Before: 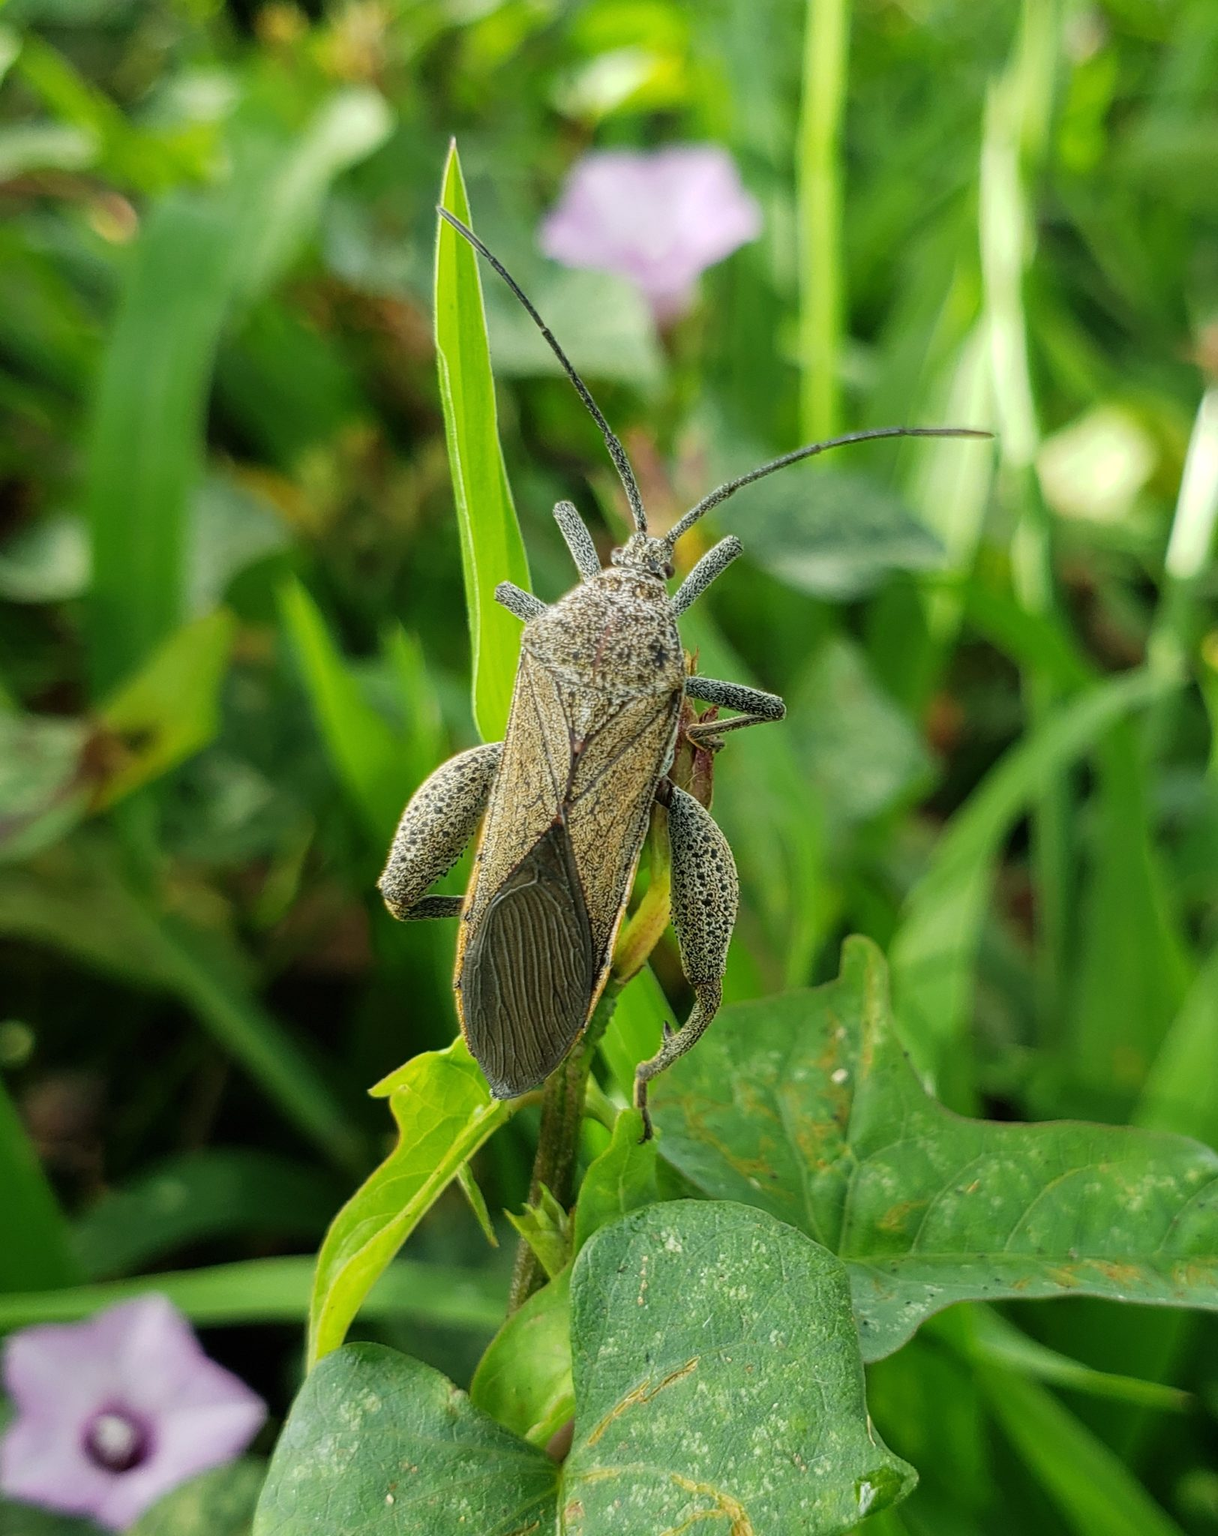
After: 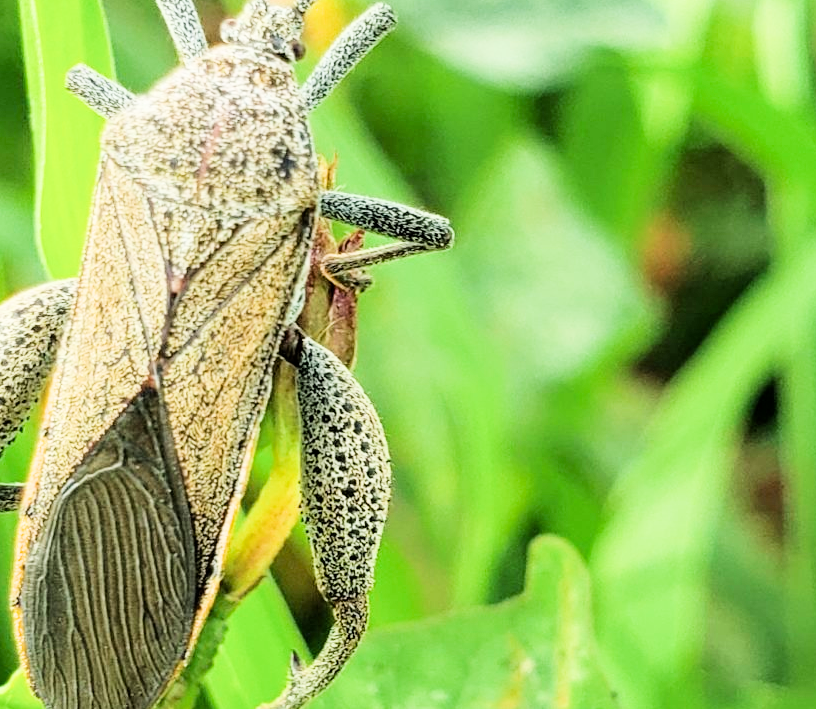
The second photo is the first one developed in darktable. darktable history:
crop: left 36.607%, top 34.735%, right 13.146%, bottom 30.611%
filmic rgb: black relative exposure -7.65 EV, white relative exposure 4.56 EV, hardness 3.61, contrast 1.25
exposure: black level correction 0.001, exposure 1.719 EV, compensate exposure bias true, compensate highlight preservation false
